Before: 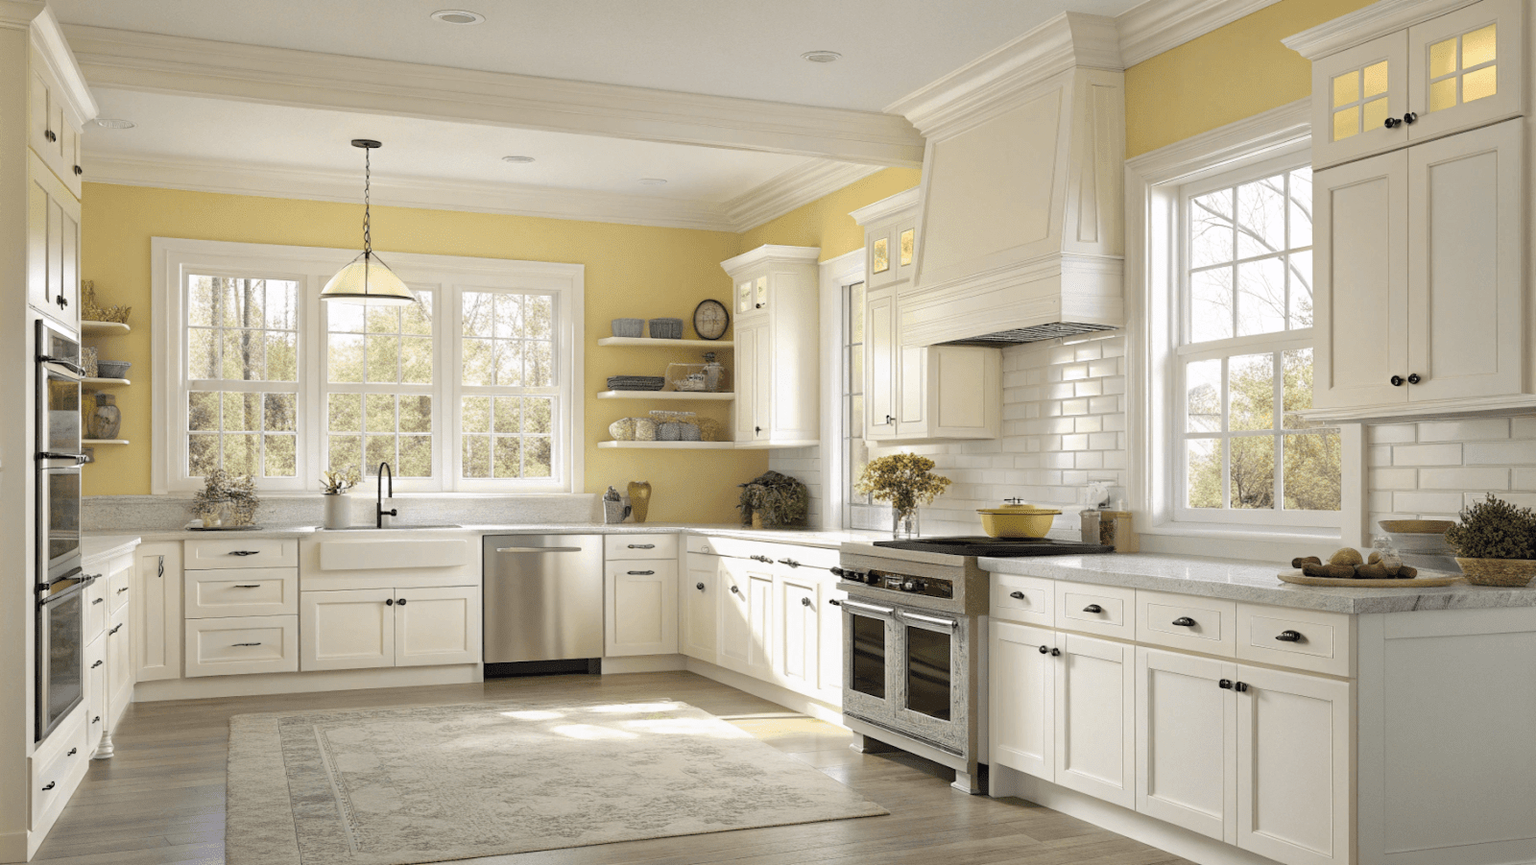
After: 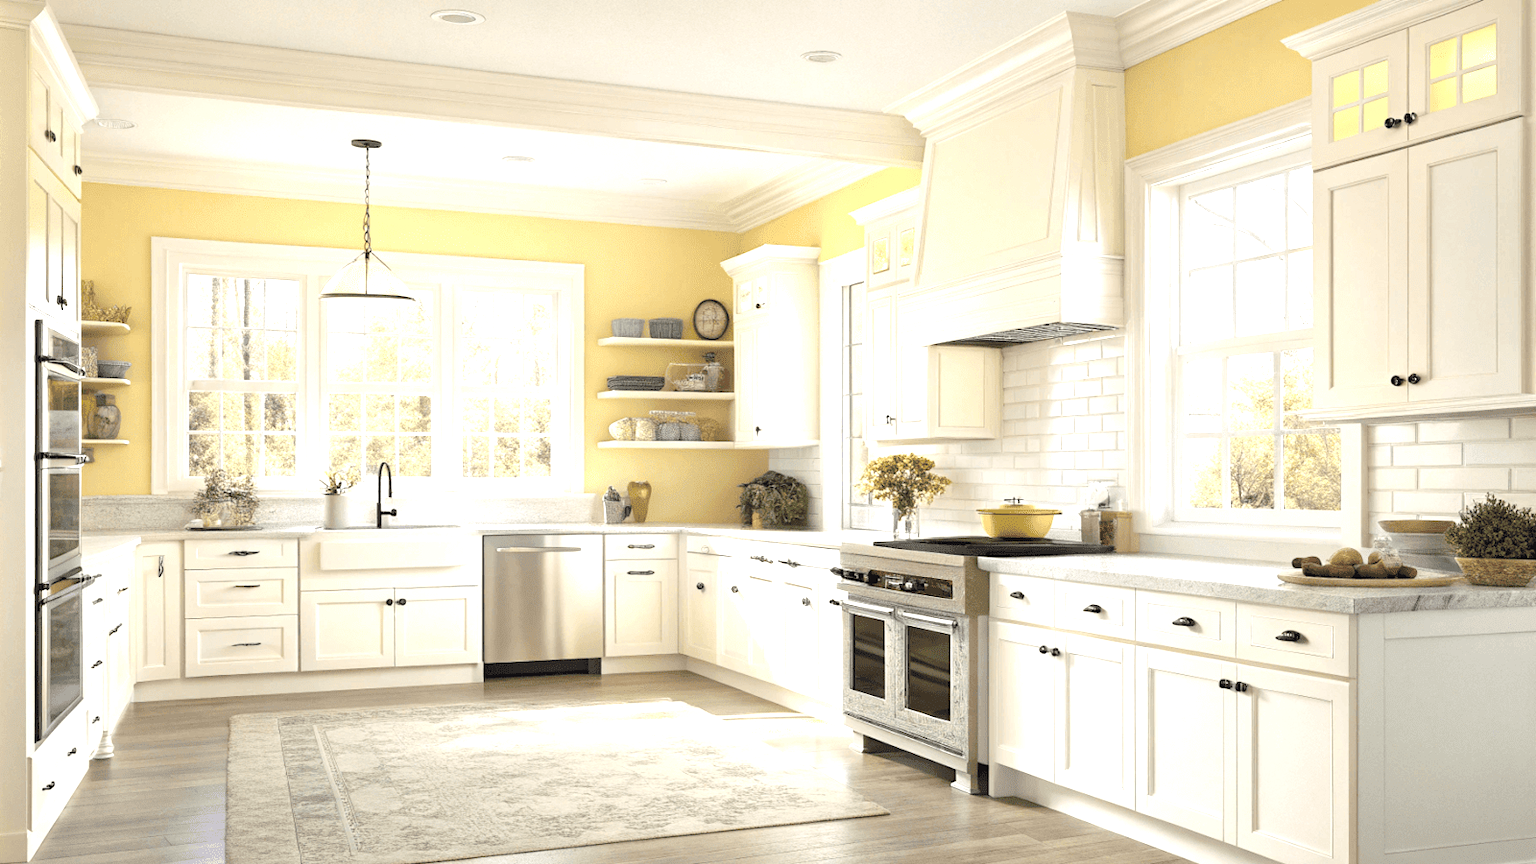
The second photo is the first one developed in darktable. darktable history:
exposure: black level correction 0.001, exposure 0.955 EV, compensate exposure bias true, compensate highlight preservation false
